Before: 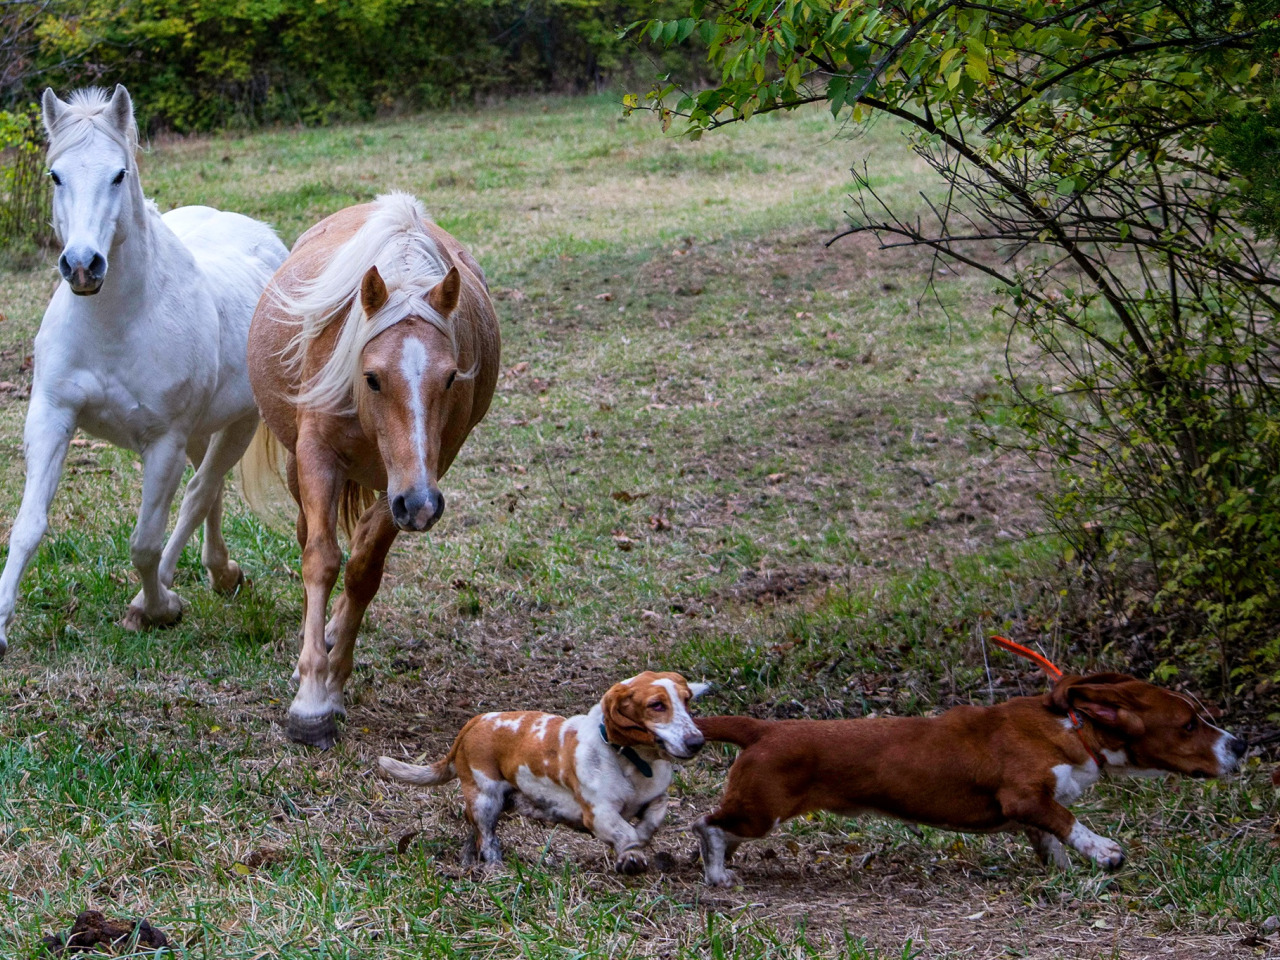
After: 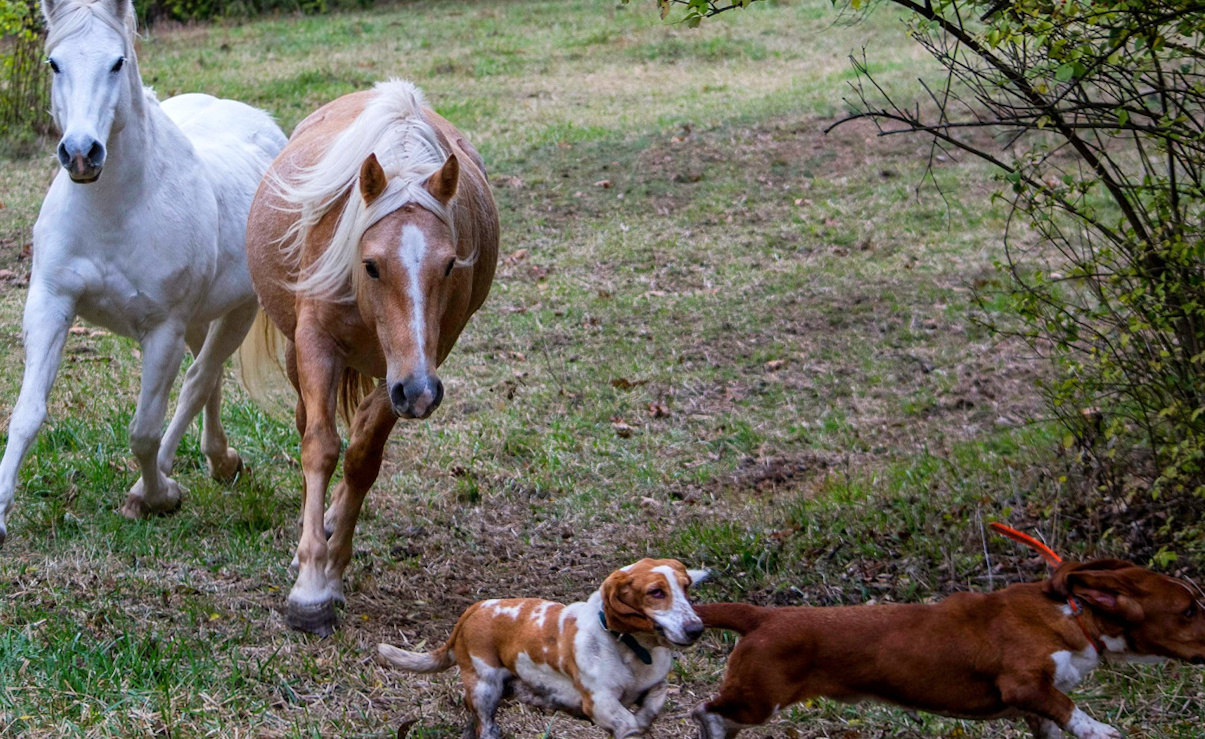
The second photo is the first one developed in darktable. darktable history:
crop and rotate: angle 0.081°, top 11.748%, right 5.649%, bottom 11.056%
